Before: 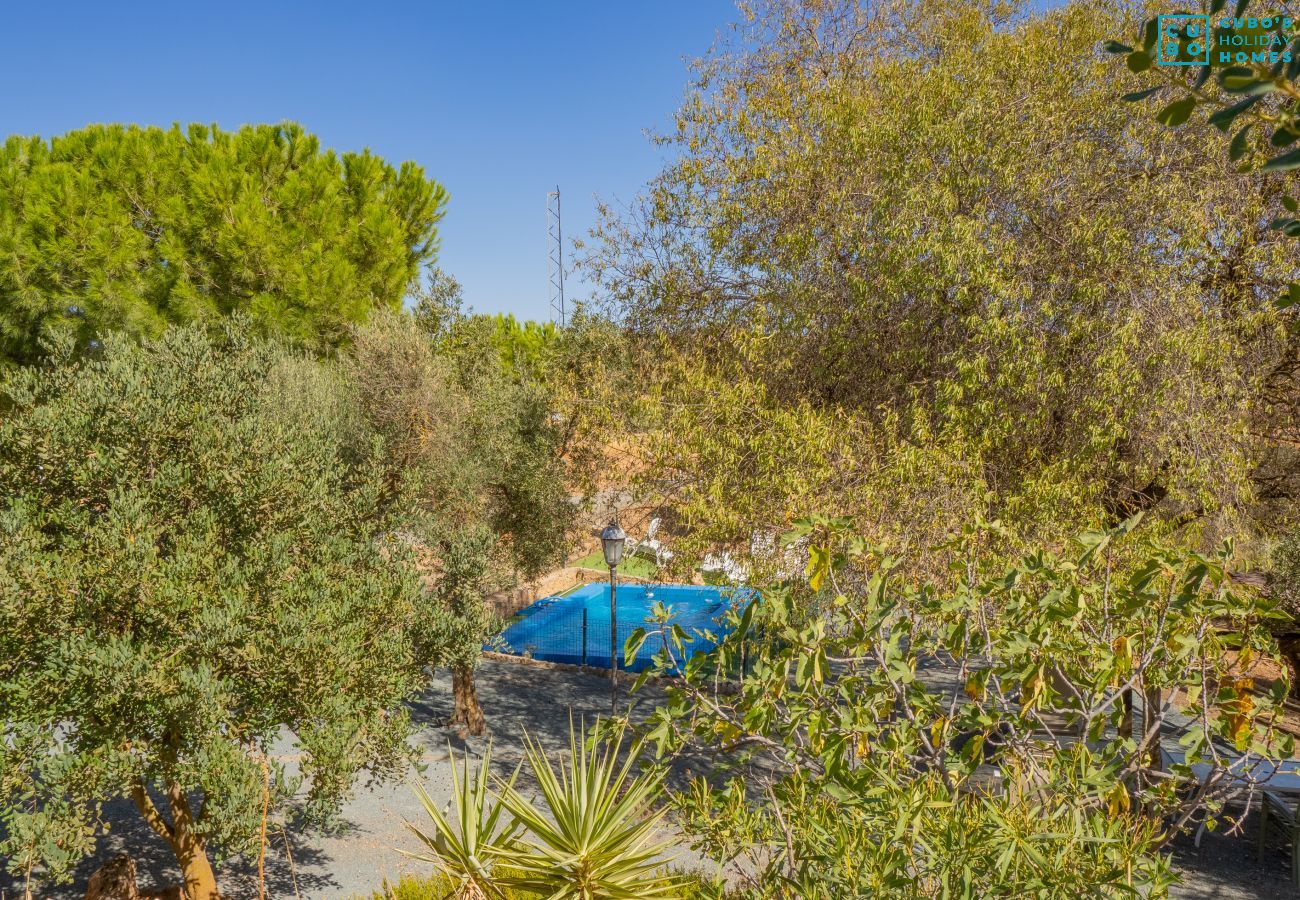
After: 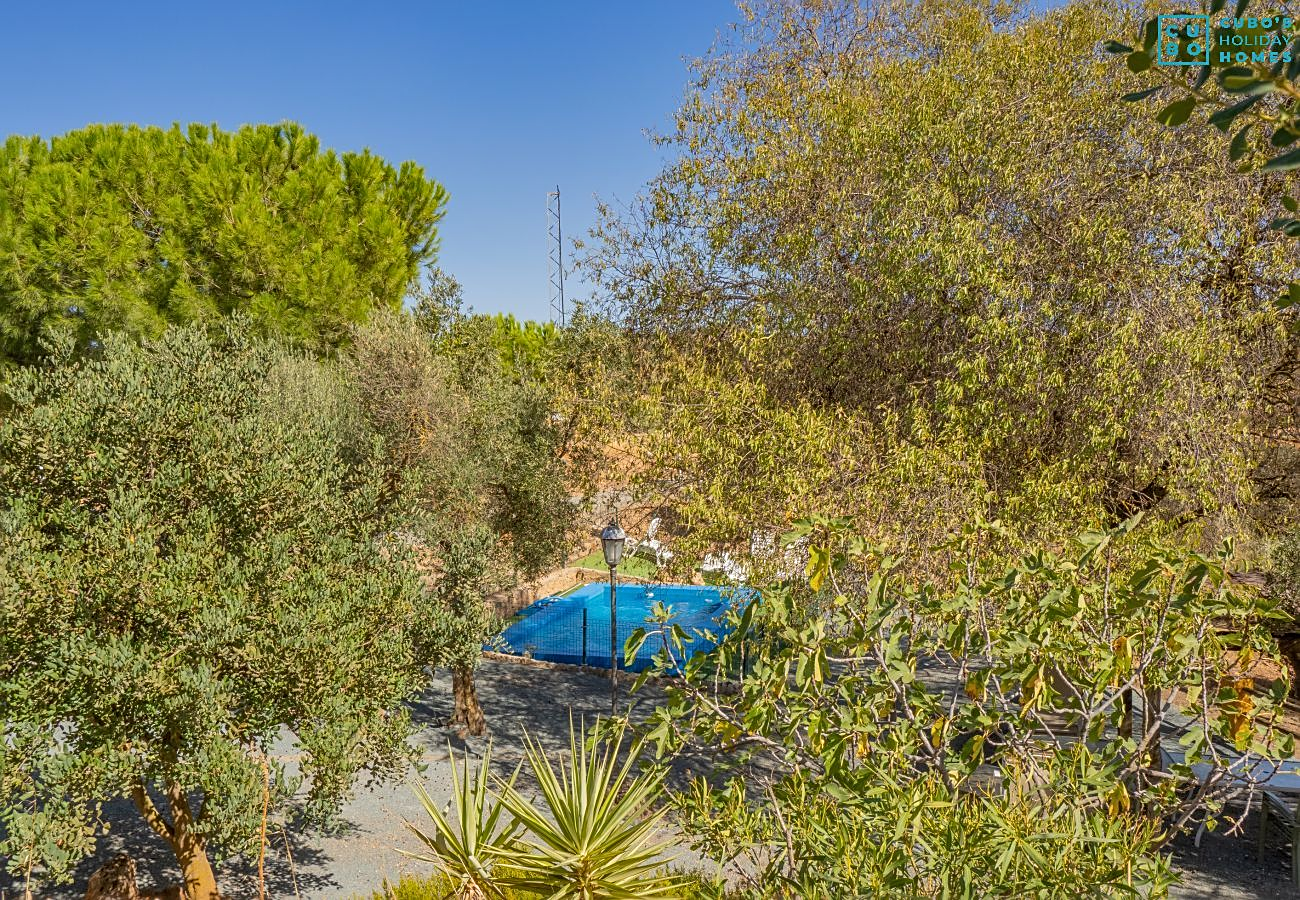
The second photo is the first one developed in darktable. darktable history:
sharpen: on, module defaults
shadows and highlights: shadows 60, highlights -60.23, soften with gaussian
